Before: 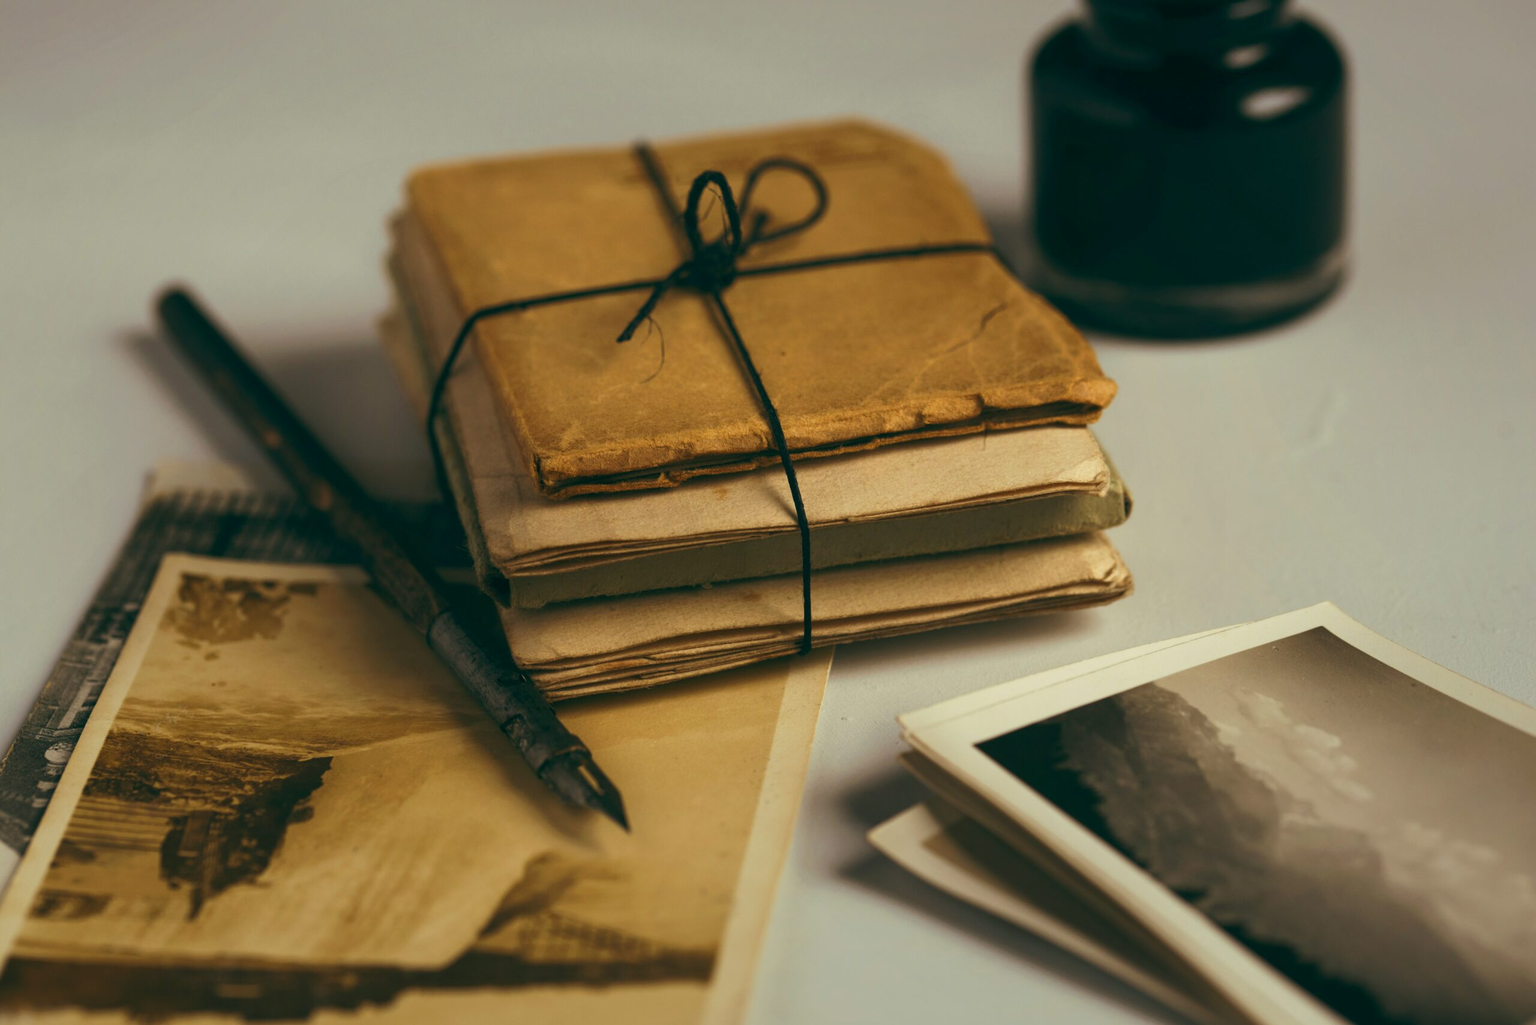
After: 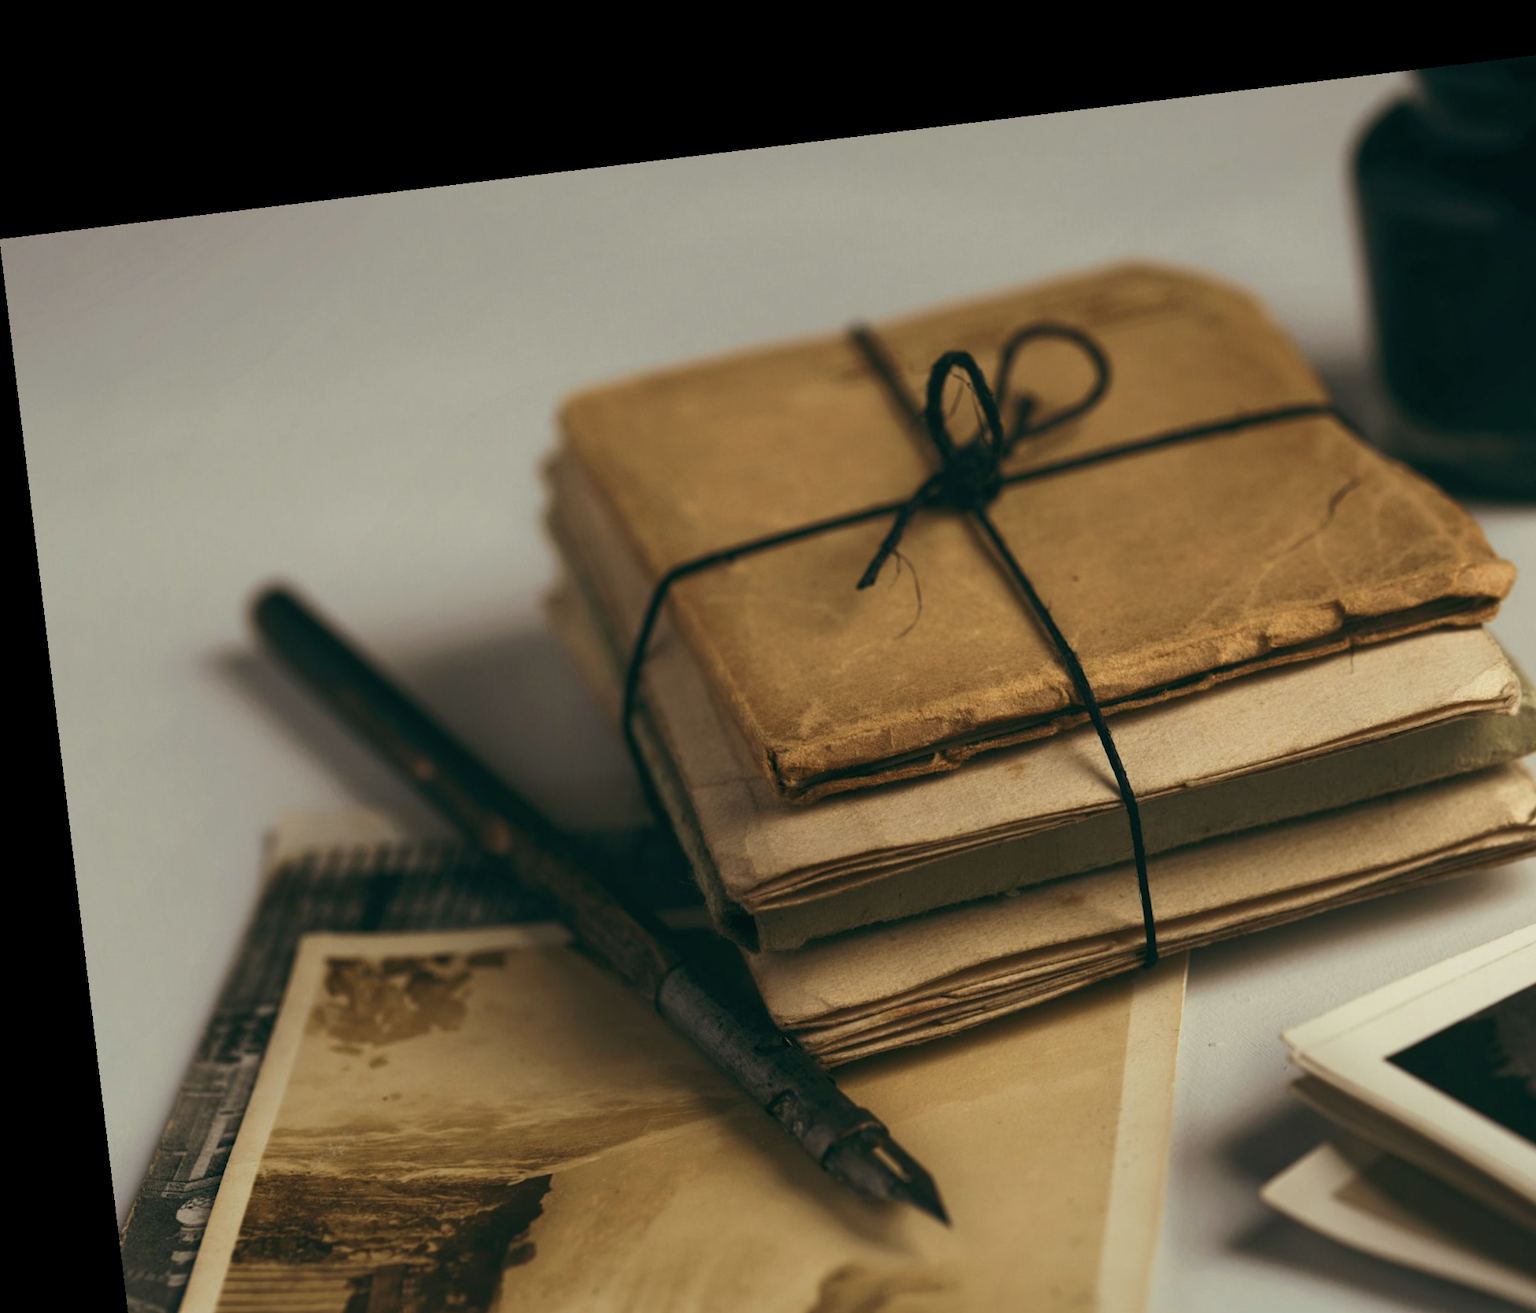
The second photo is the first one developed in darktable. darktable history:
rotate and perspective: rotation -6.83°, automatic cropping off
contrast brightness saturation: contrast 0.06, brightness -0.01, saturation -0.23
crop: right 28.885%, bottom 16.626%
